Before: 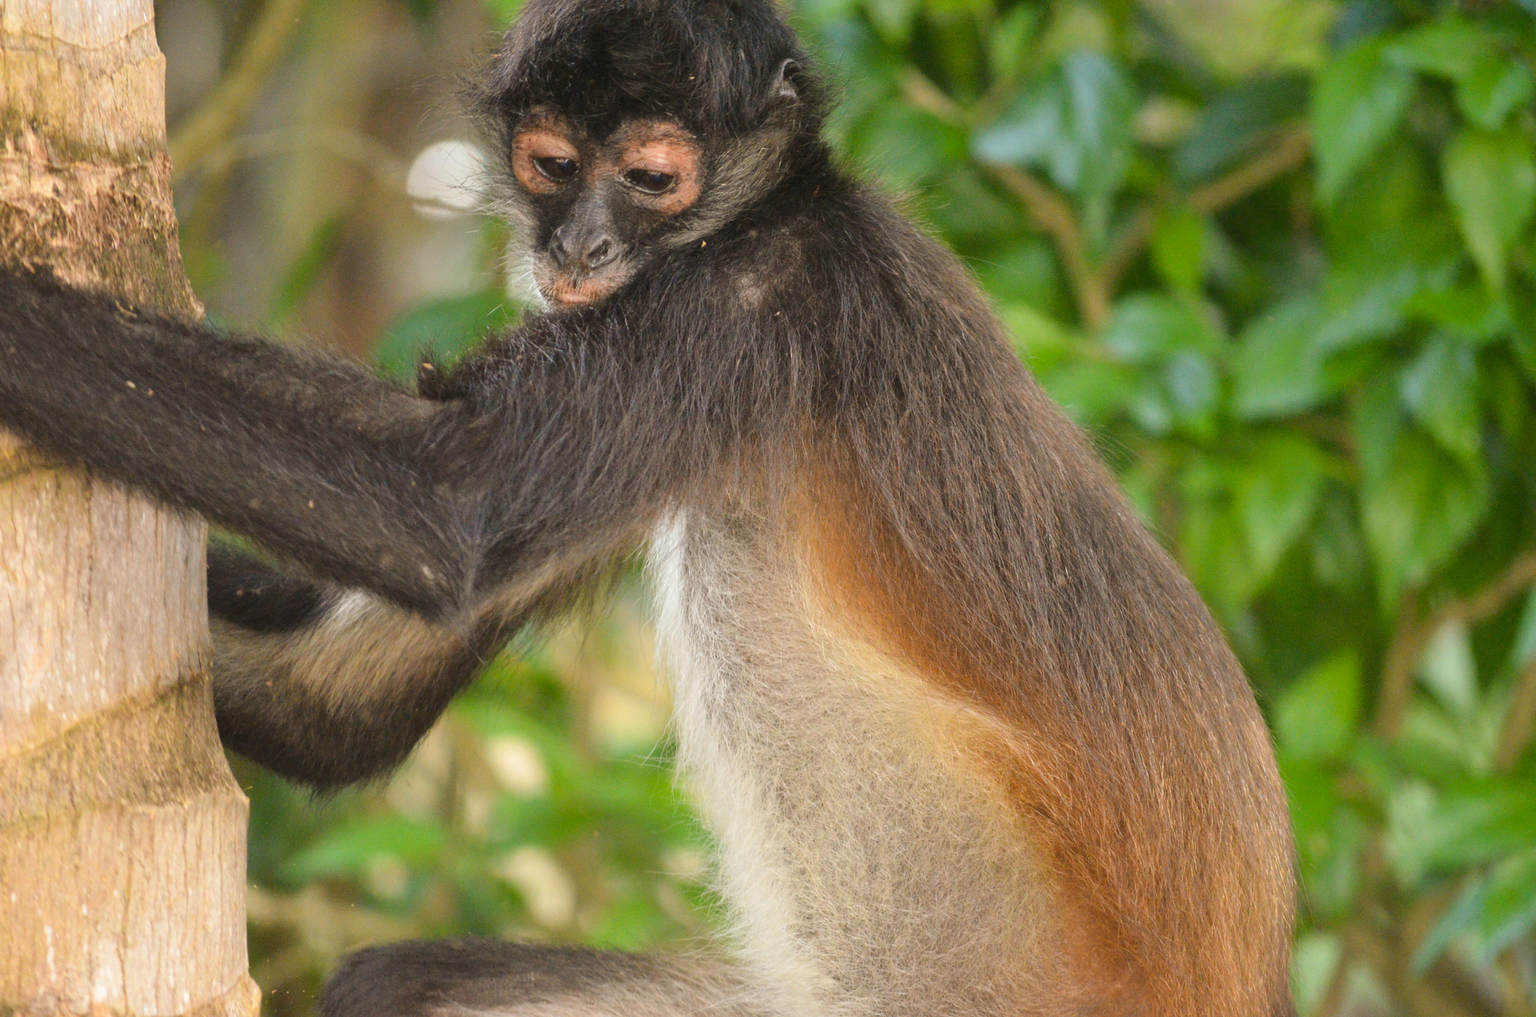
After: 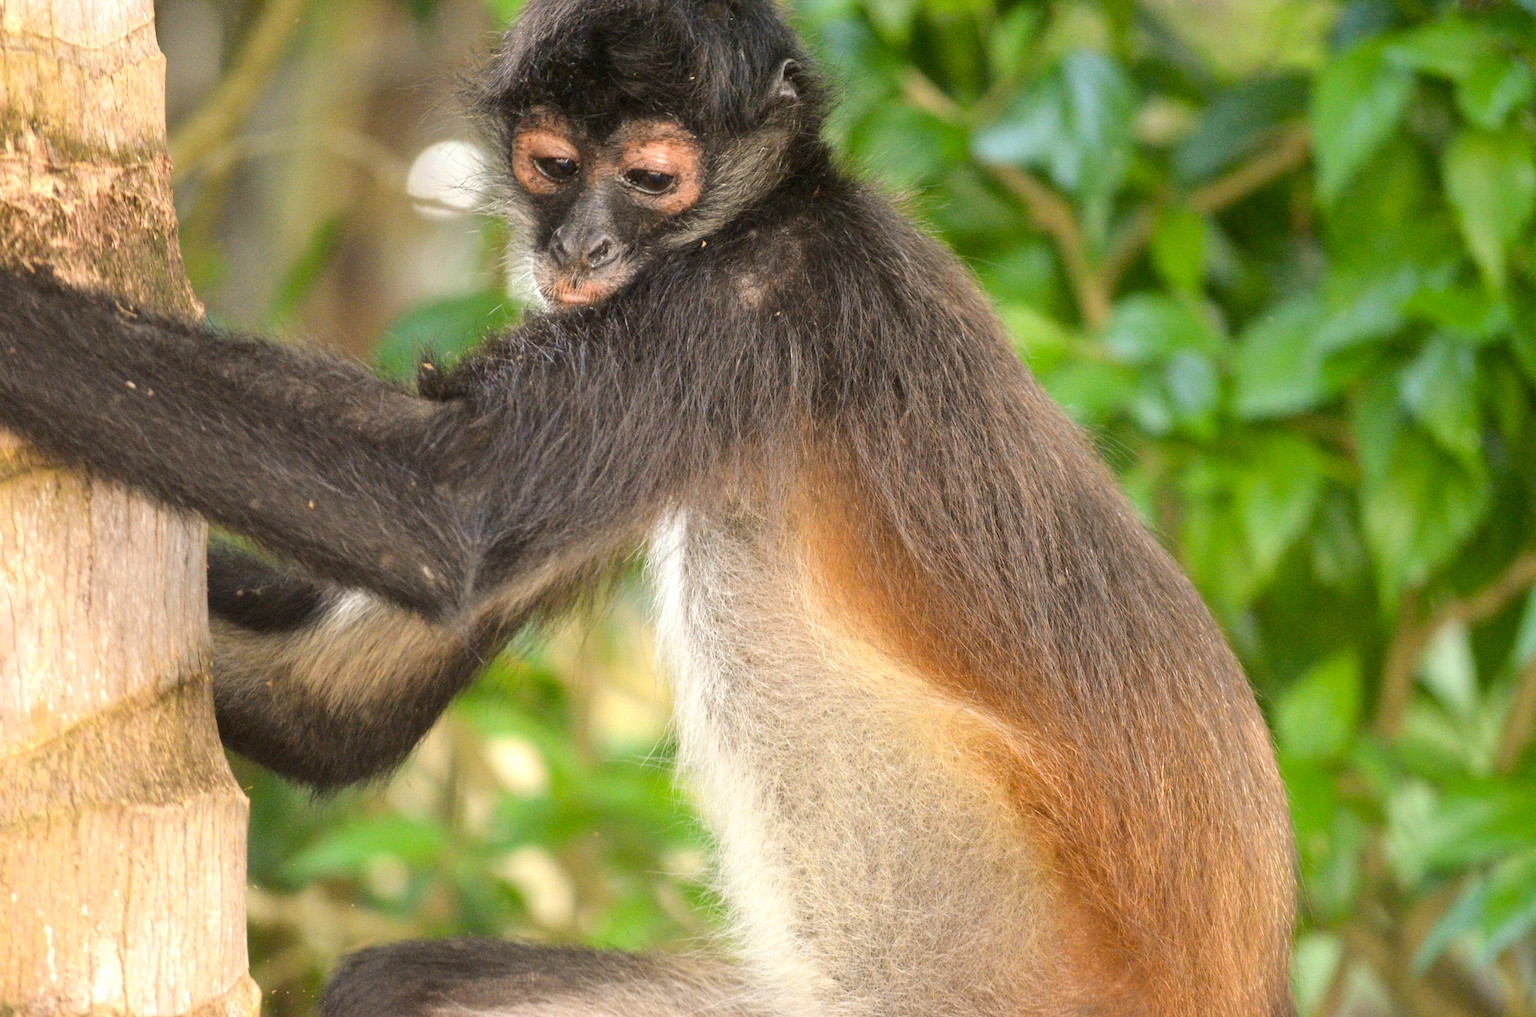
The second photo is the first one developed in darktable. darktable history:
exposure: black level correction 0.005, exposure 0.417 EV, compensate exposure bias true, compensate highlight preservation false
